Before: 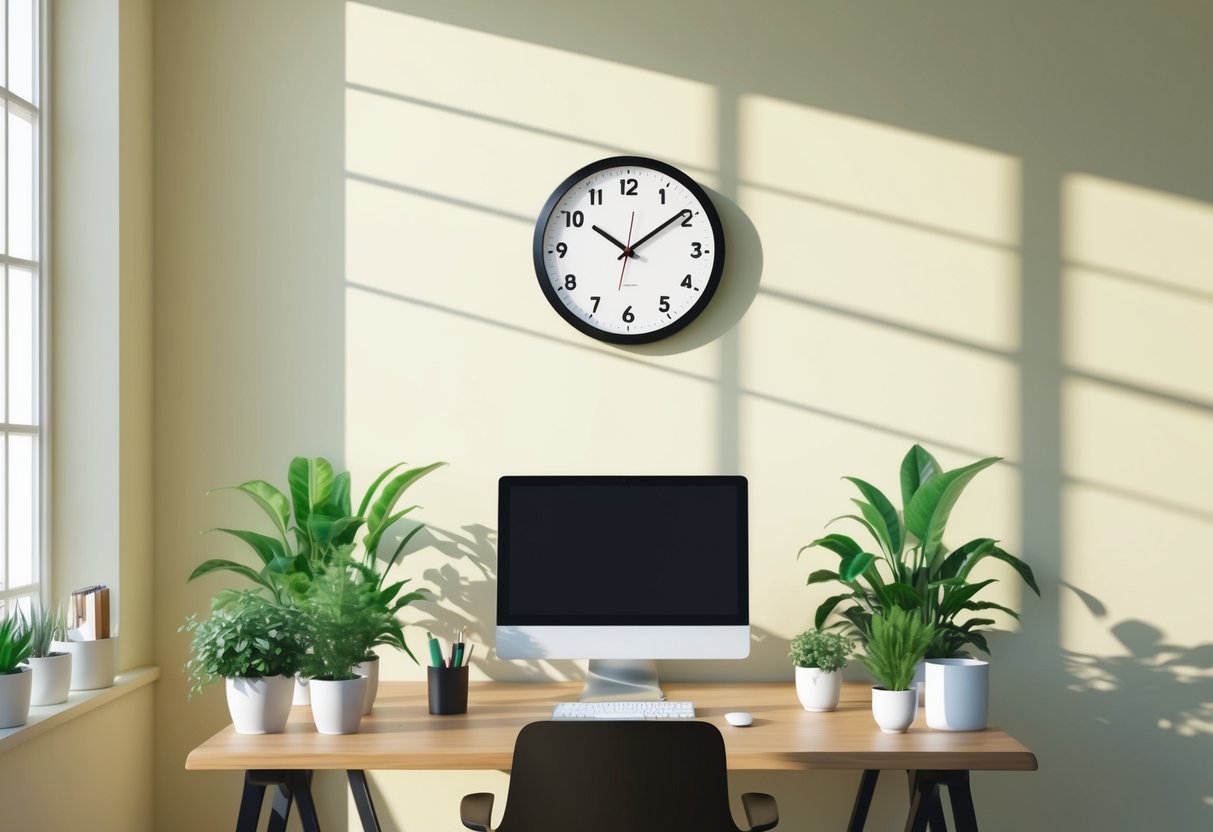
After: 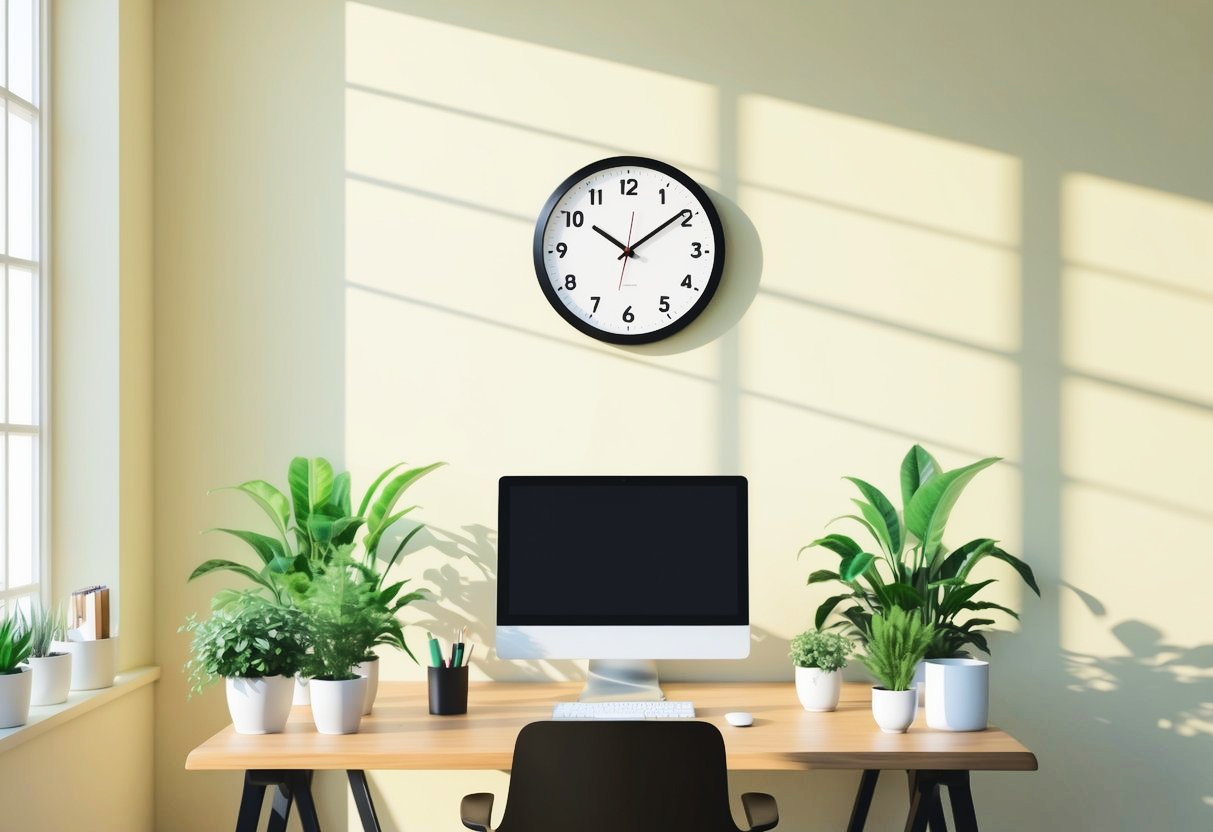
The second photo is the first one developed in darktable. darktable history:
color contrast: green-magenta contrast 0.96
rgb curve: curves: ch0 [(0, 0) (0.284, 0.292) (0.505, 0.644) (1, 1)]; ch1 [(0, 0) (0.284, 0.292) (0.505, 0.644) (1, 1)]; ch2 [(0, 0) (0.284, 0.292) (0.505, 0.644) (1, 1)], compensate middle gray true
